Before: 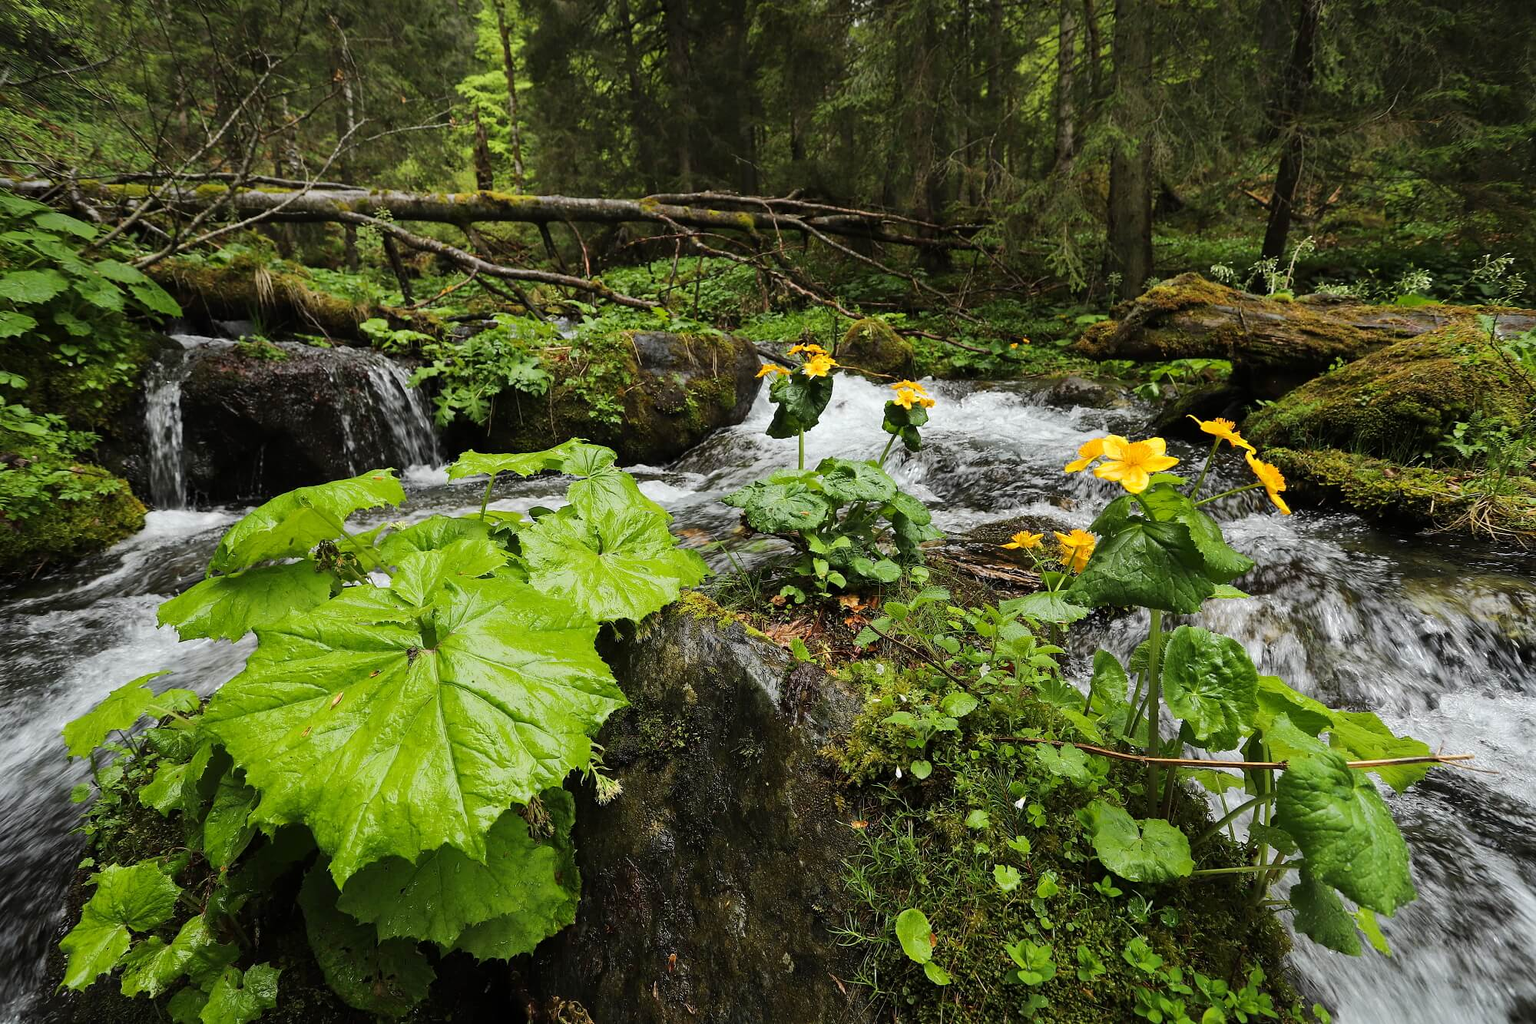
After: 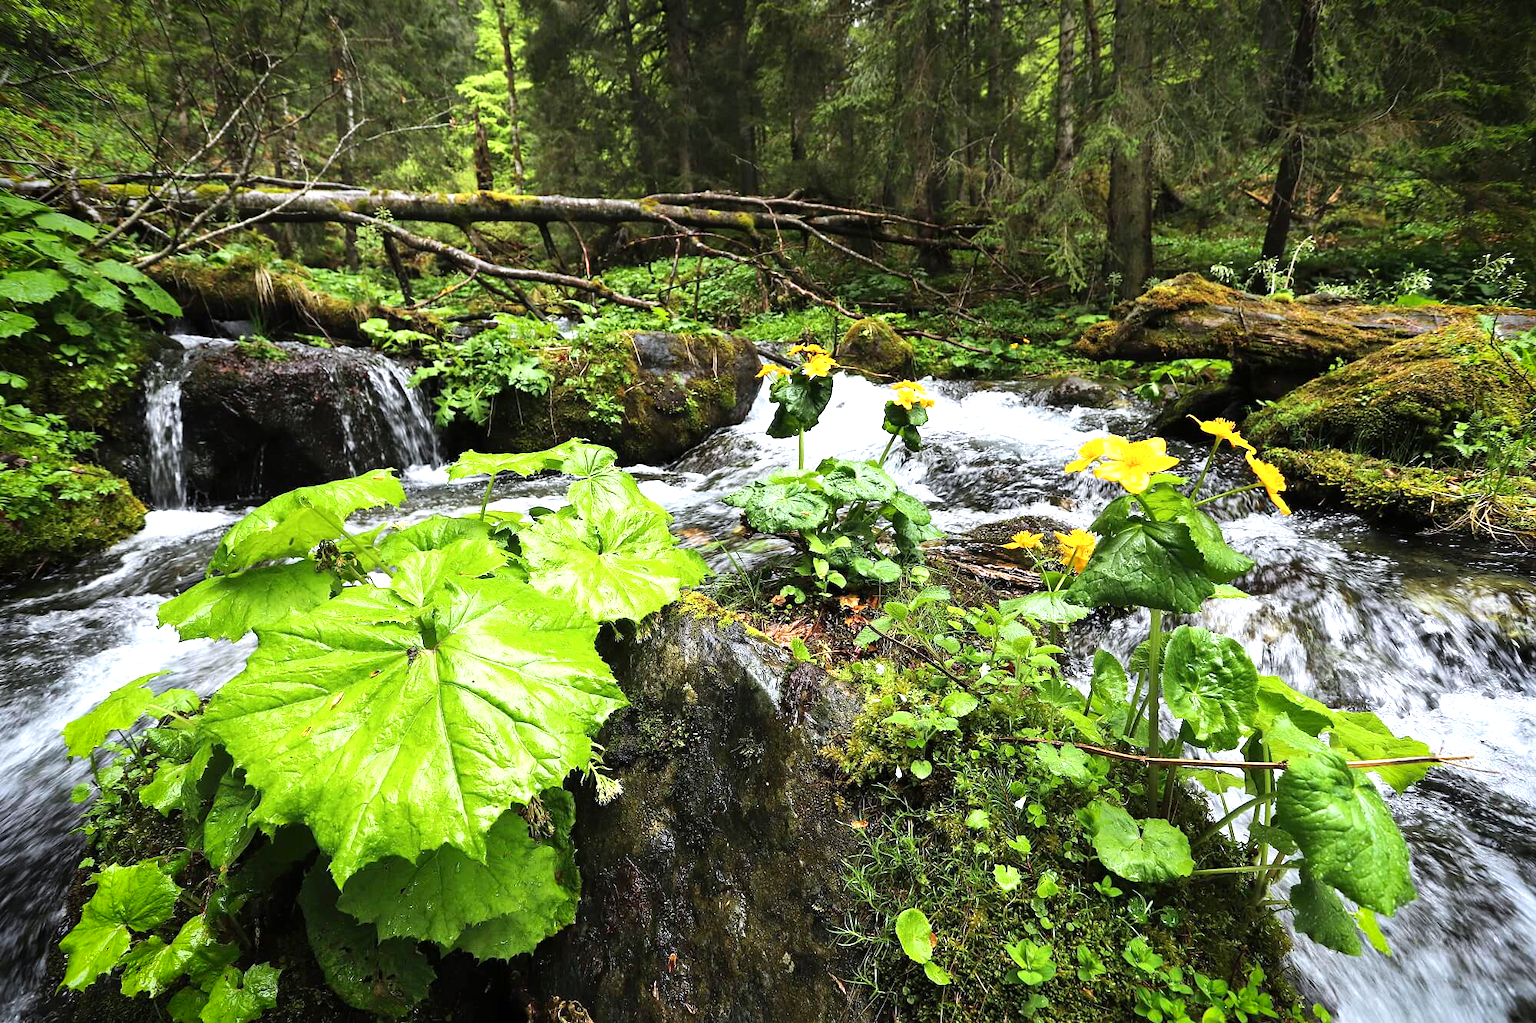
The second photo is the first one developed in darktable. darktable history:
color calibration: illuminant as shot in camera, x 0.358, y 0.373, temperature 4628.91 K
levels: levels [0, 0.374, 0.749]
vignetting: fall-off start 88.53%, fall-off radius 44.2%, saturation 0.376, width/height ratio 1.161
